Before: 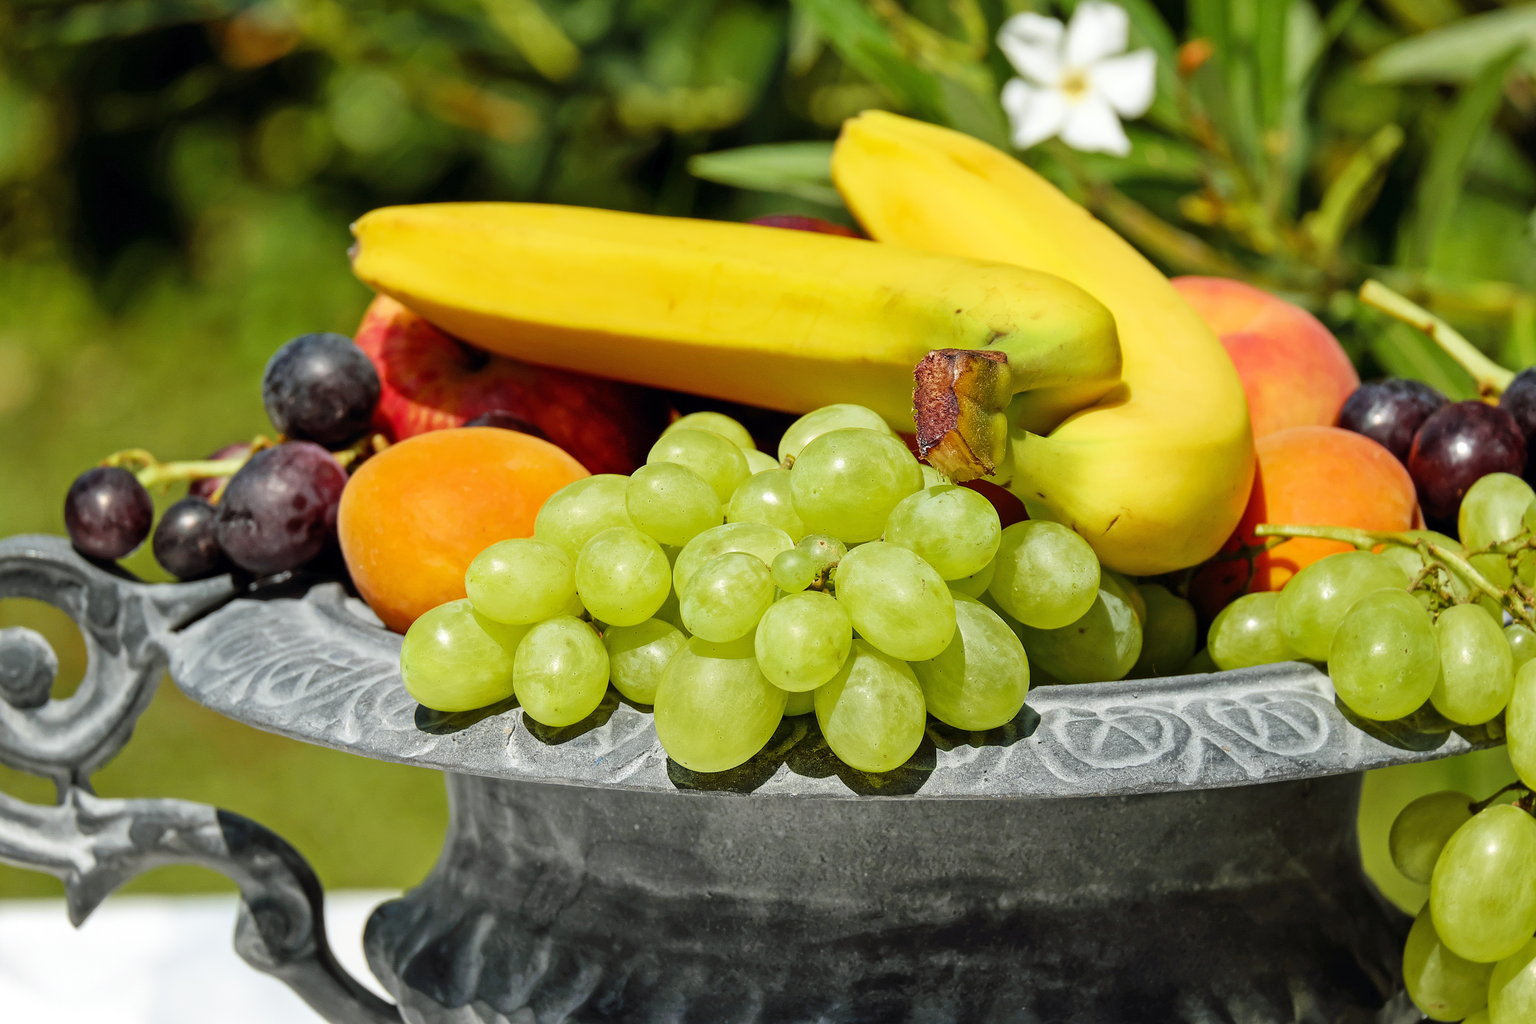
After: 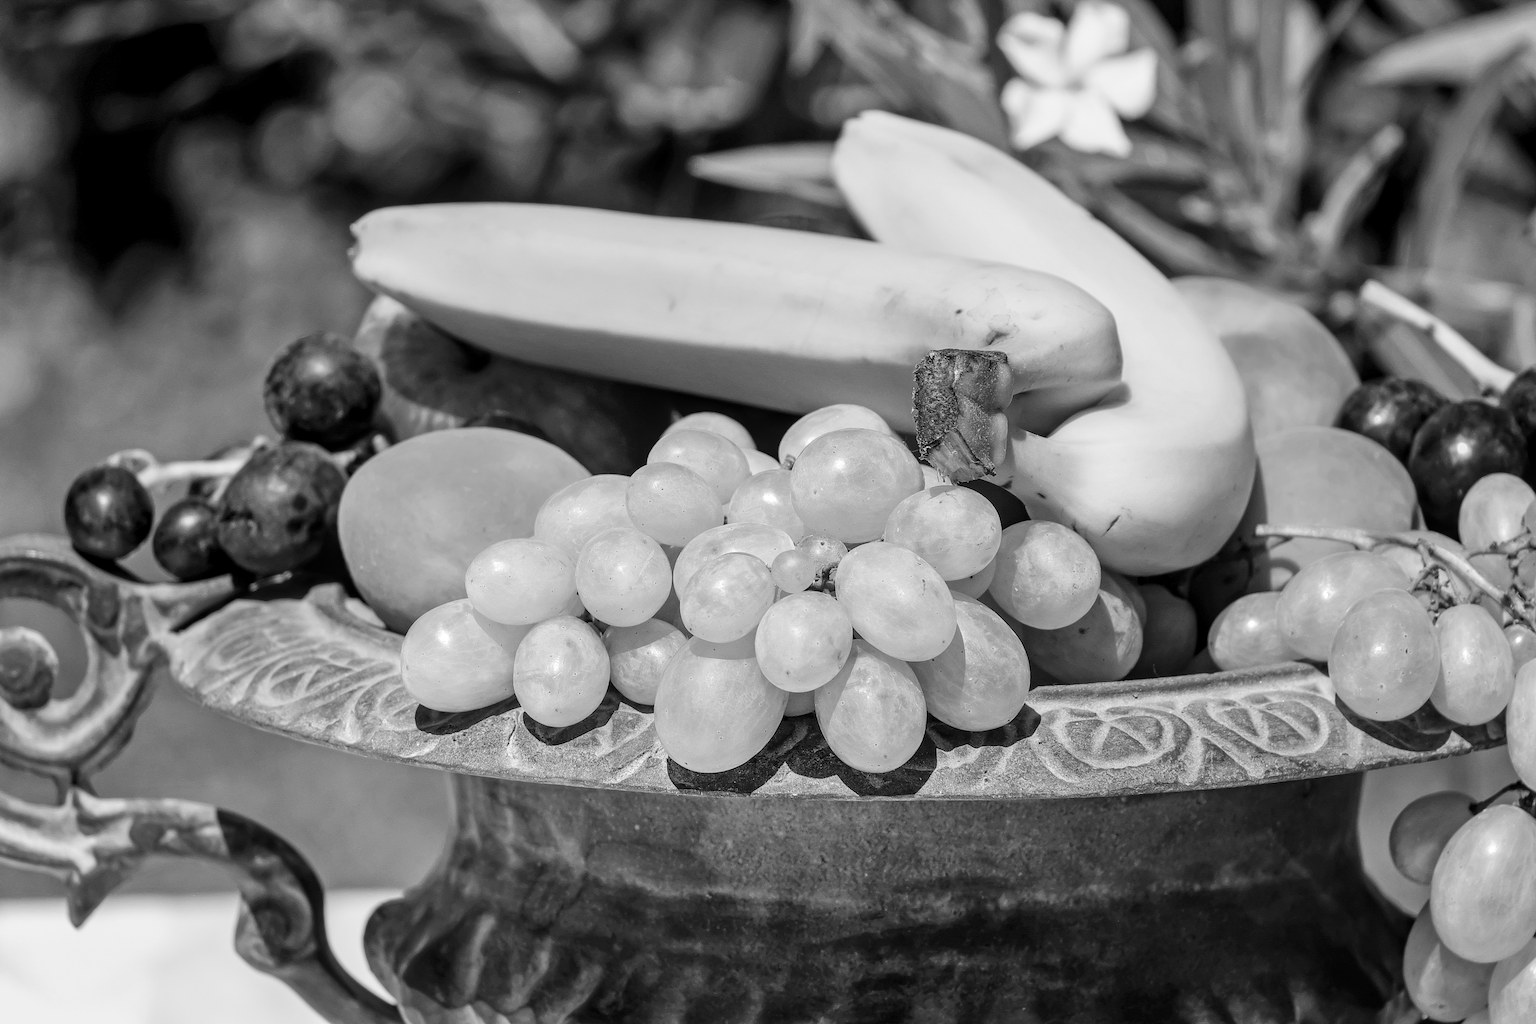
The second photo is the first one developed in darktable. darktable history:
contrast brightness saturation: contrast 0.09, saturation 0.28
white balance: emerald 1
monochrome: a -74.22, b 78.2
local contrast: on, module defaults
